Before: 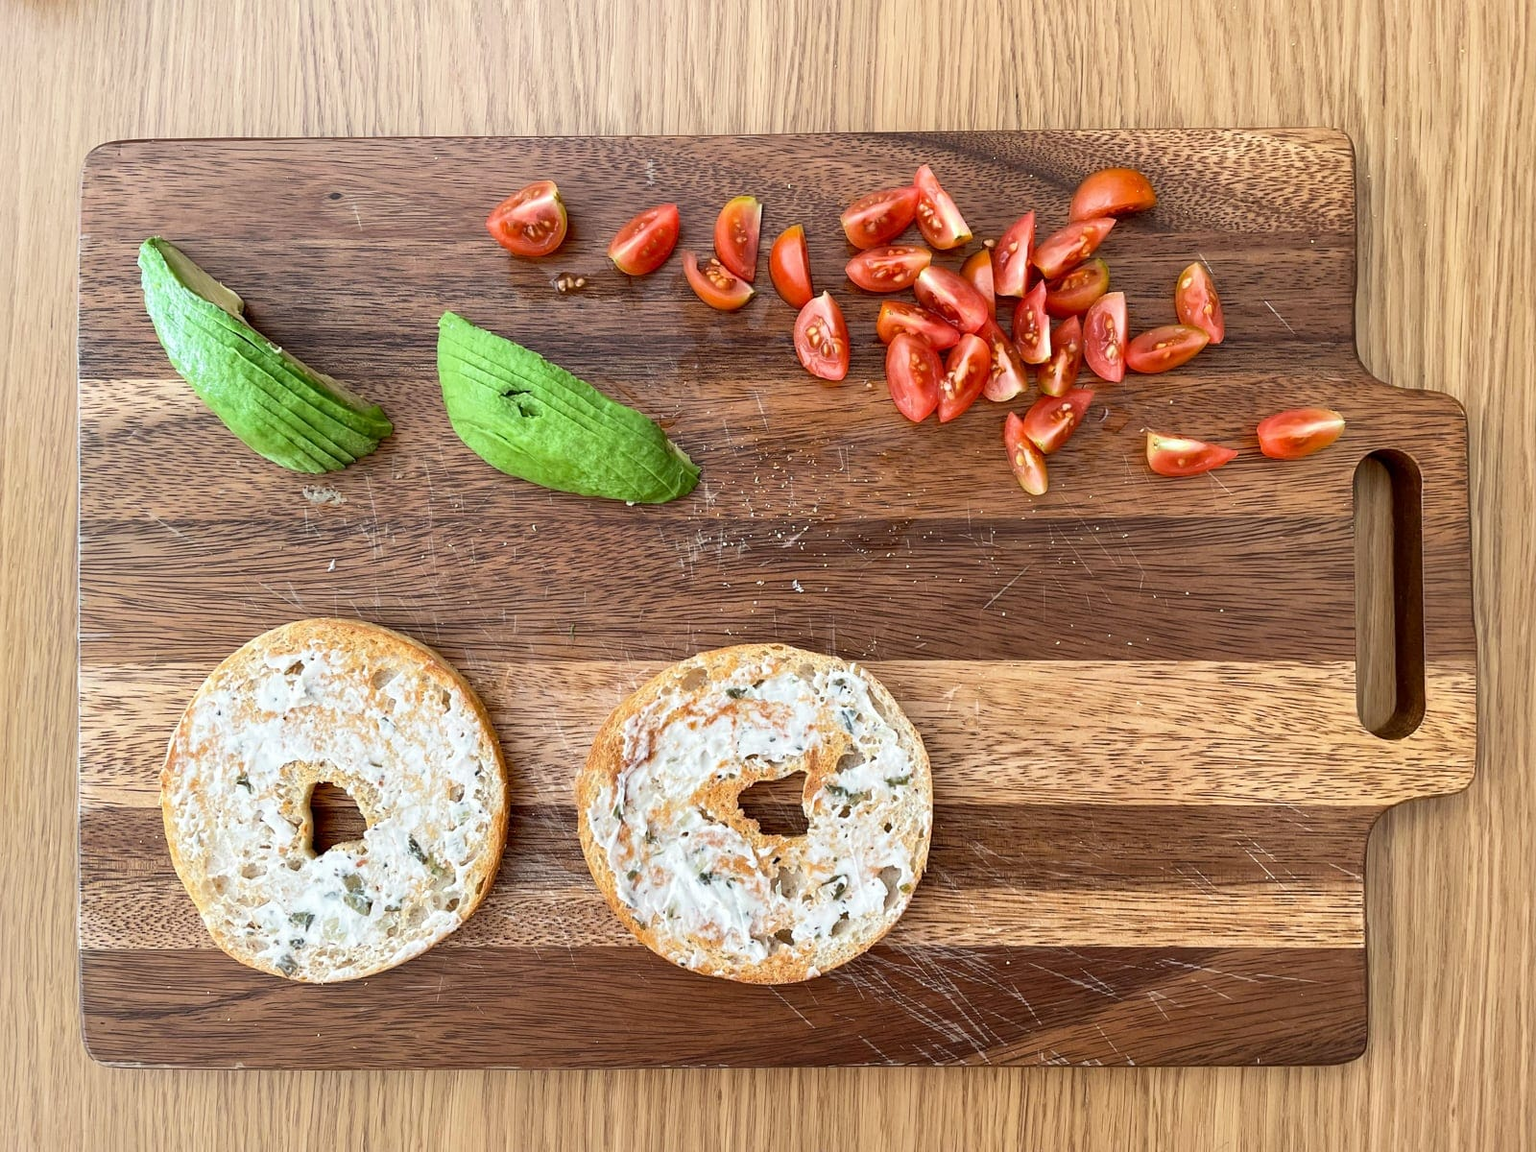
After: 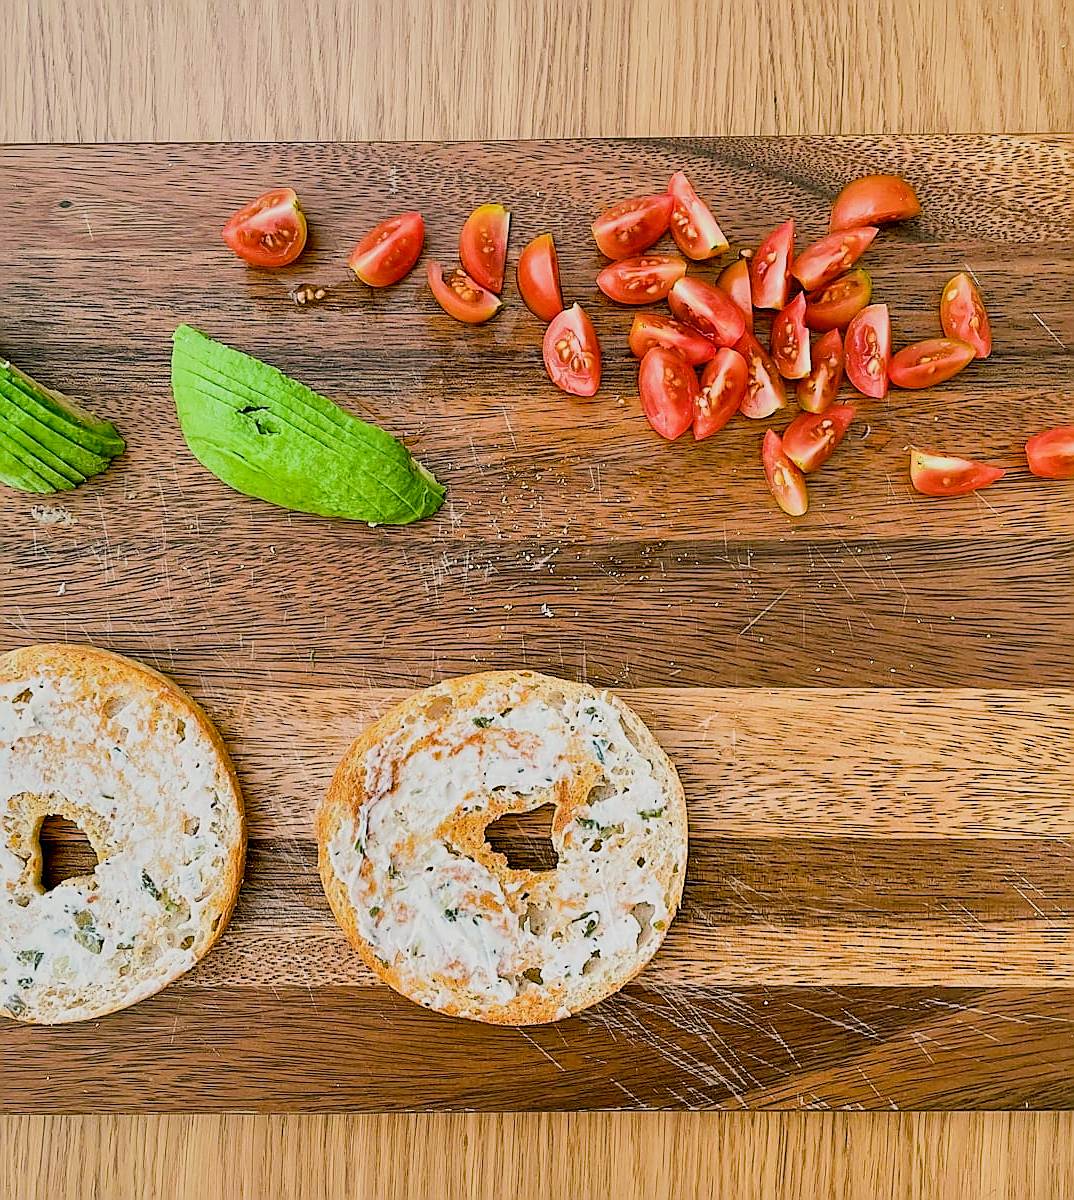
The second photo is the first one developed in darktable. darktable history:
sharpen: radius 1.427, amount 1.235, threshold 0.849
crop and rotate: left 17.769%, right 15.068%
exposure: exposure 0.562 EV, compensate highlight preservation false
local contrast: highlights 107%, shadows 97%, detail 119%, midtone range 0.2
color balance rgb: shadows lift › chroma 11.456%, shadows lift › hue 132.65°, highlights gain › chroma 1.027%, highlights gain › hue 60.22°, linear chroma grading › mid-tones 7.332%, perceptual saturation grading › global saturation 29.505%
shadows and highlights: soften with gaussian
filmic rgb: middle gray luminance 29.98%, black relative exposure -8.97 EV, white relative exposure 6.99 EV, target black luminance 0%, hardness 2.96, latitude 2.91%, contrast 0.963, highlights saturation mix 5.18%, shadows ↔ highlights balance 12.4%
